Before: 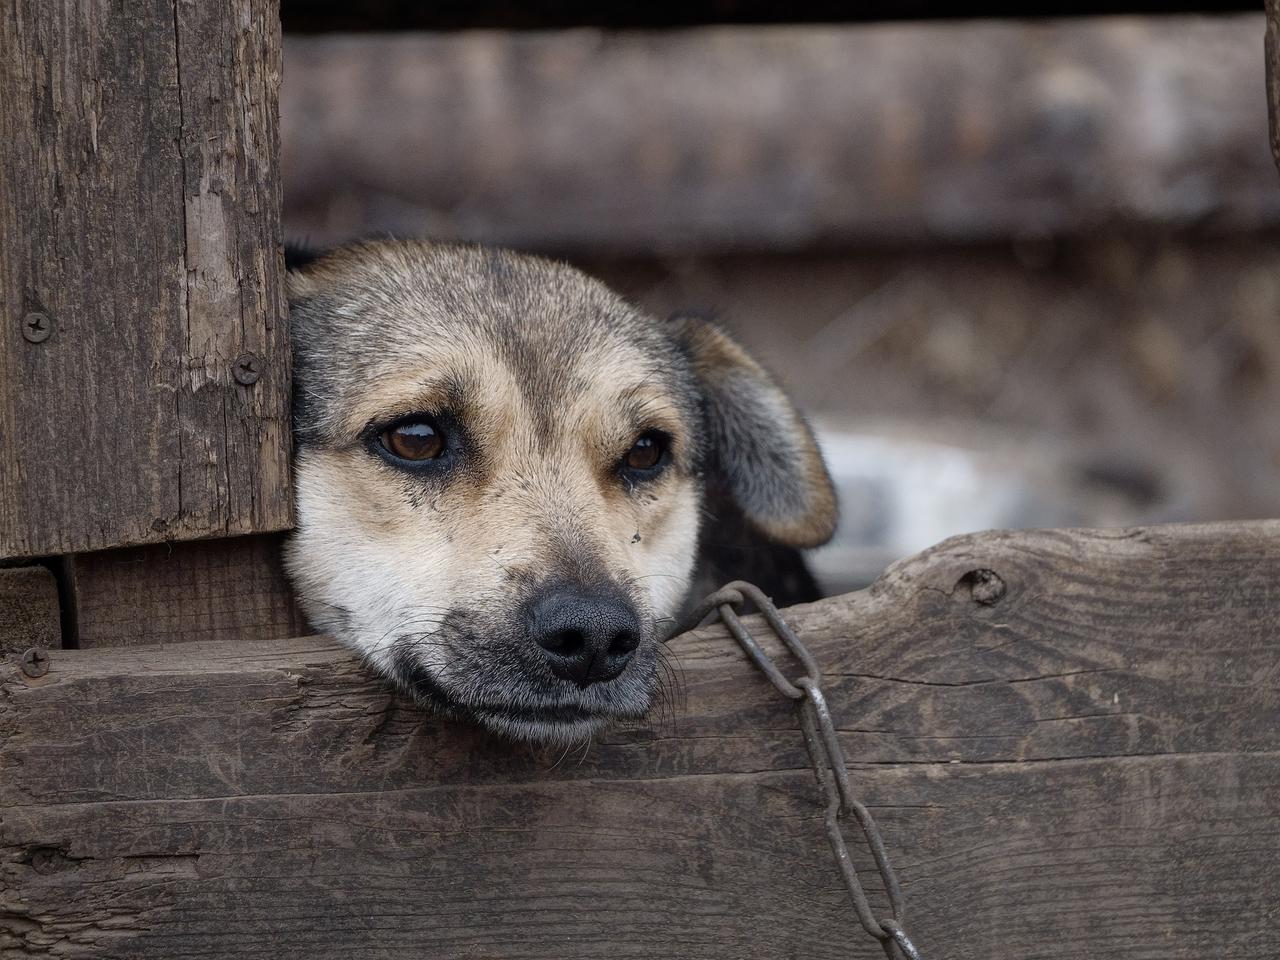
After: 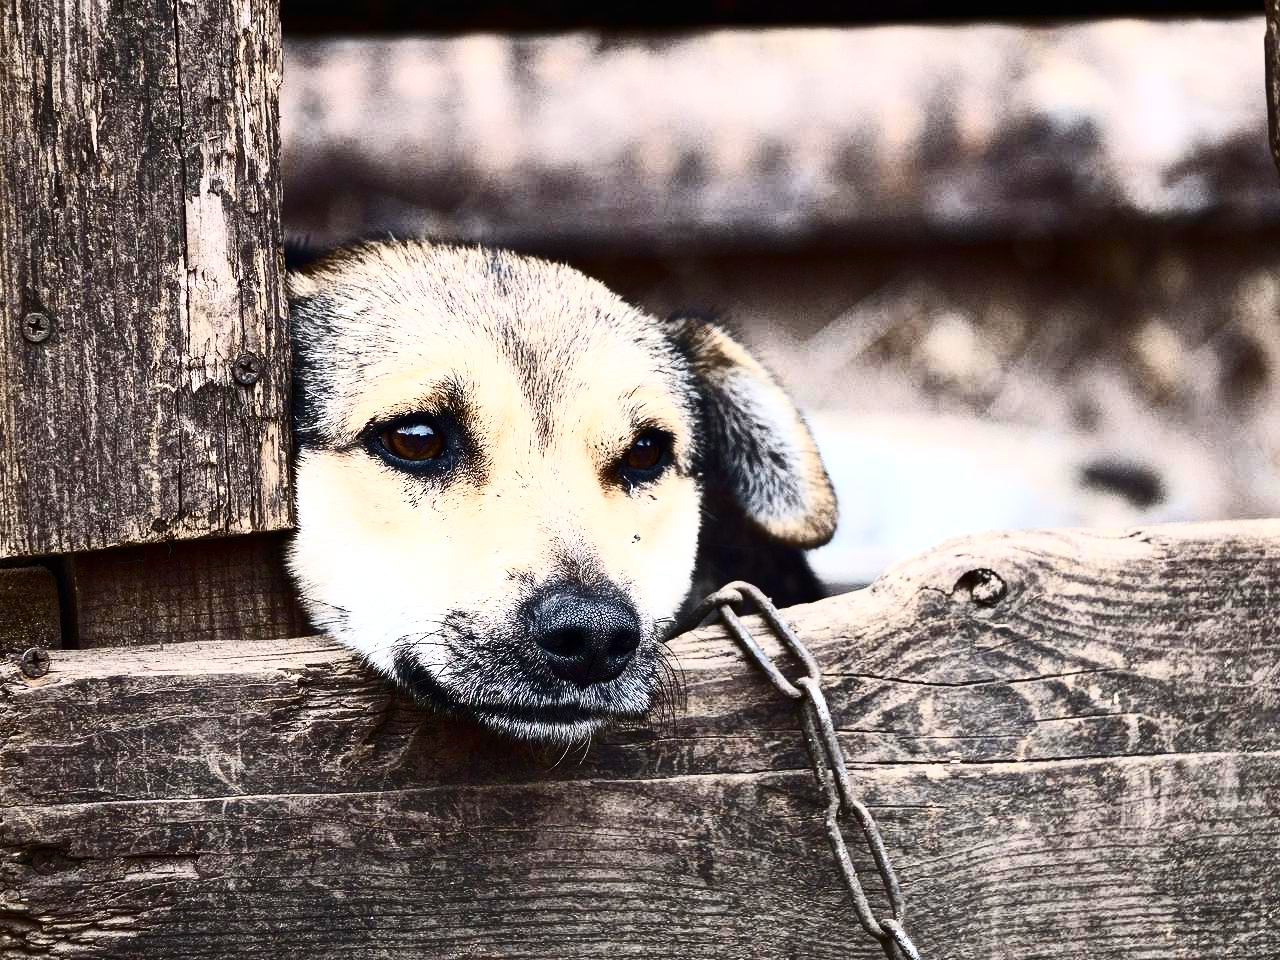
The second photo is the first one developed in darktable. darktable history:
contrast brightness saturation: contrast 0.93, brightness 0.2
exposure: black level correction 0, exposure 0.9 EV, compensate highlight preservation false
color balance rgb: perceptual saturation grading › global saturation 20%, global vibrance 10%
